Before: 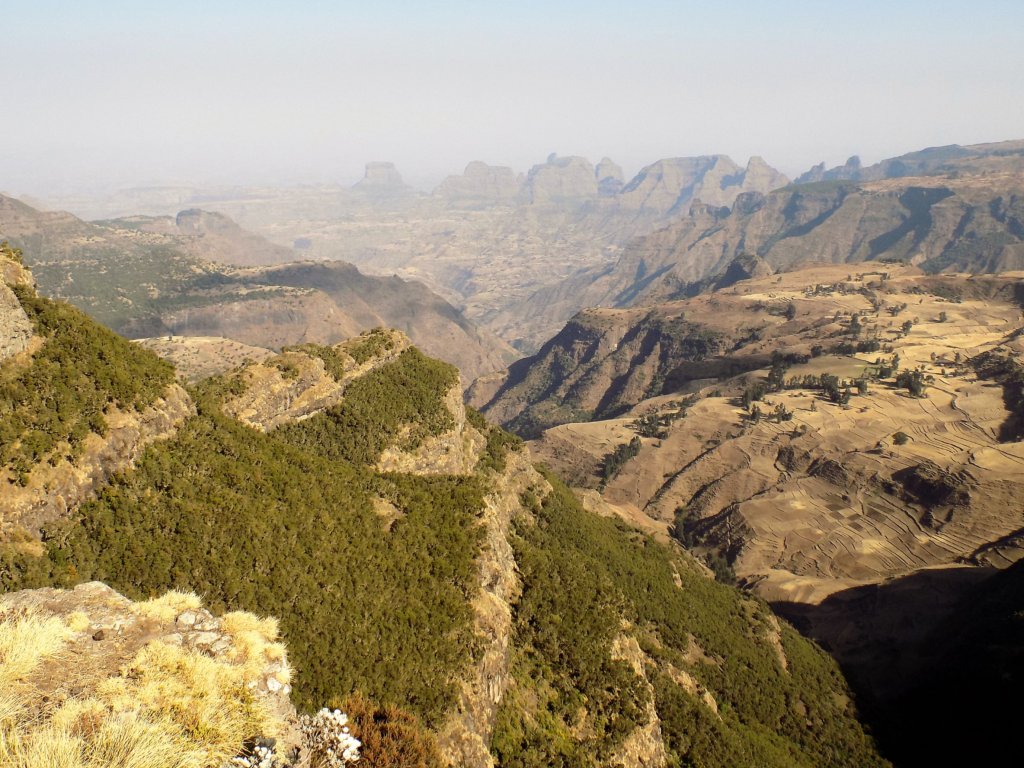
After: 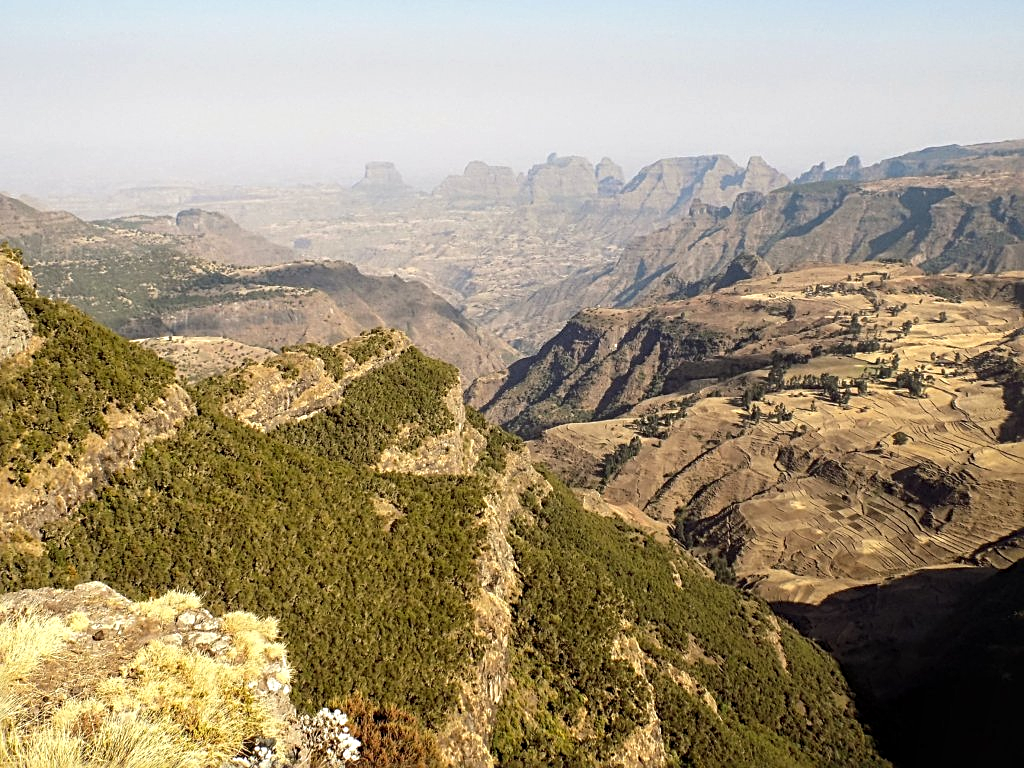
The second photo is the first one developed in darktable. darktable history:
sharpen: radius 2.641, amount 0.654
local contrast: on, module defaults
exposure: black level correction -0.001, exposure 0.08 EV, compensate highlight preservation false
